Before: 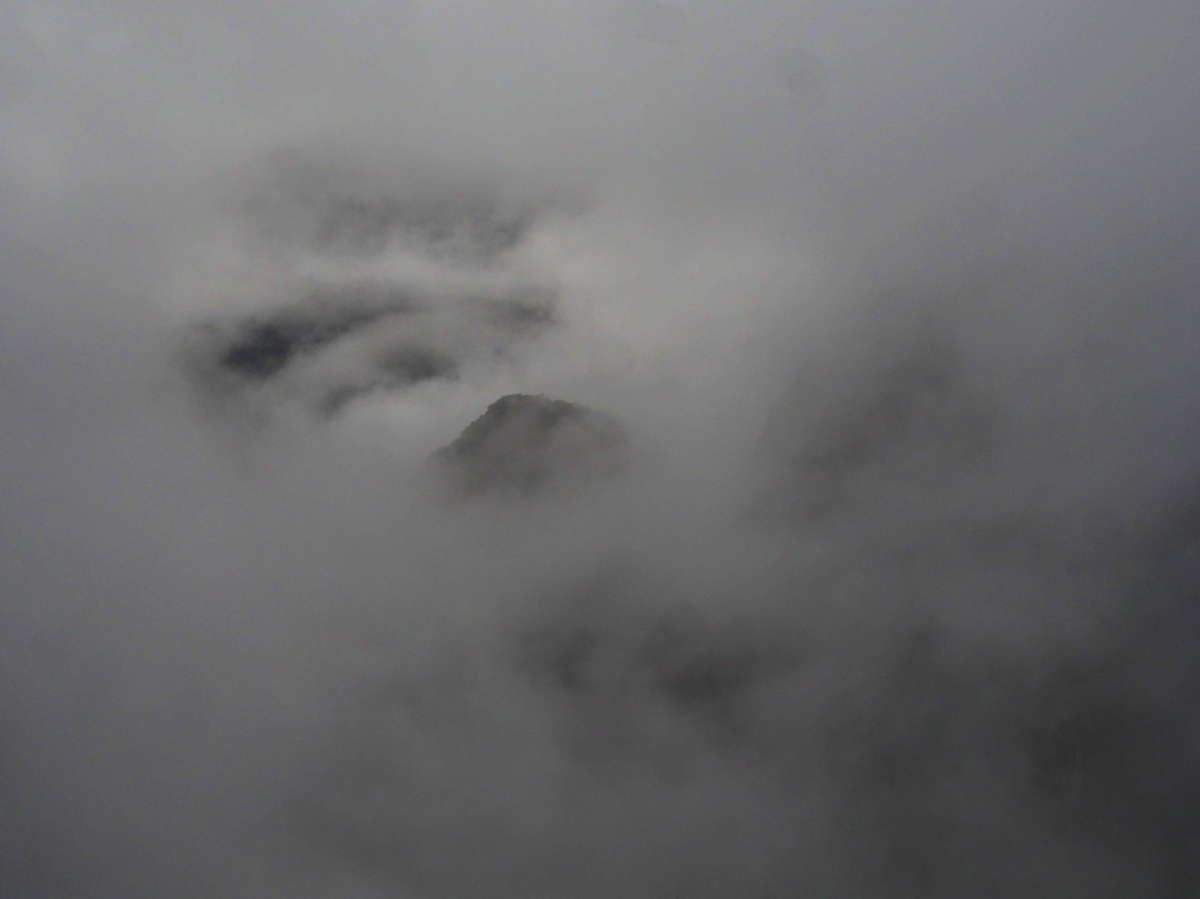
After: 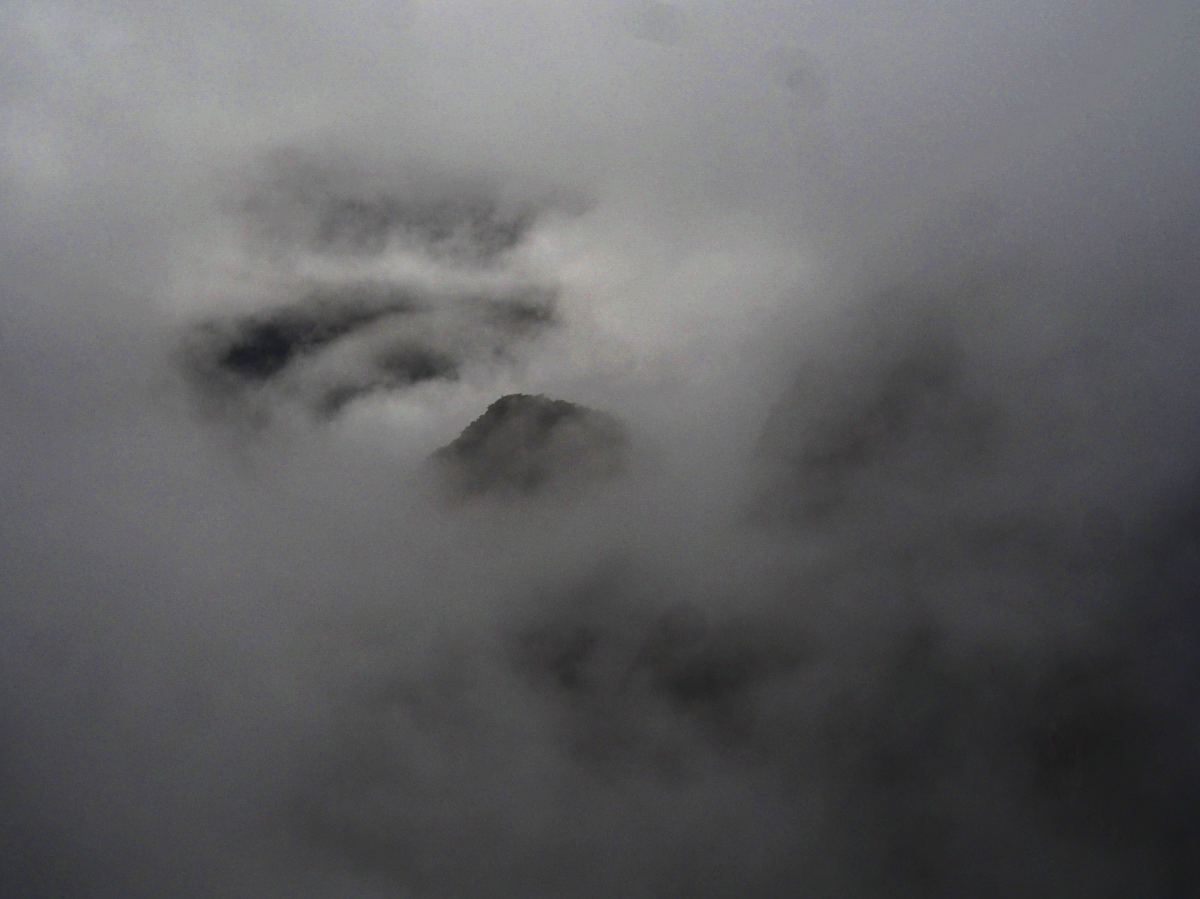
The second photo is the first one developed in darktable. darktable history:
contrast equalizer: y [[0.502, 0.505, 0.512, 0.529, 0.564, 0.588], [0.5 ×6], [0.502, 0.505, 0.512, 0.529, 0.564, 0.588], [0, 0.001, 0.001, 0.004, 0.008, 0.011], [0, 0.001, 0.001, 0.004, 0.008, 0.011]]
exposure: exposure 0.648 EV, compensate highlight preservation false
contrast brightness saturation: contrast 0.097, brightness -0.279, saturation 0.145
